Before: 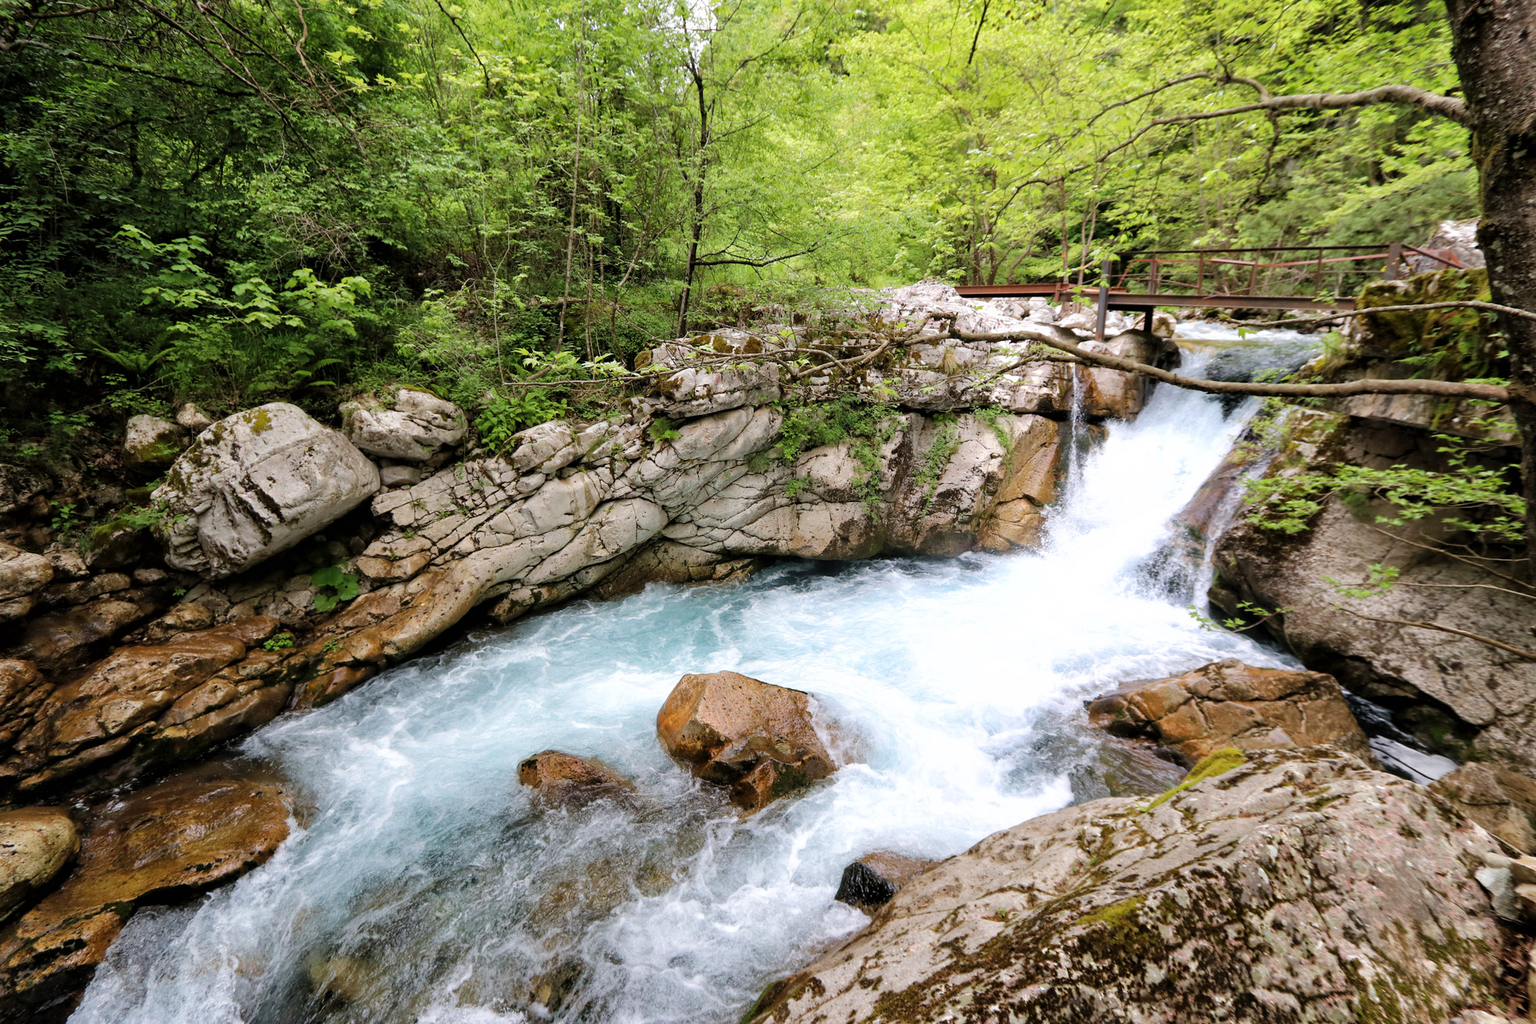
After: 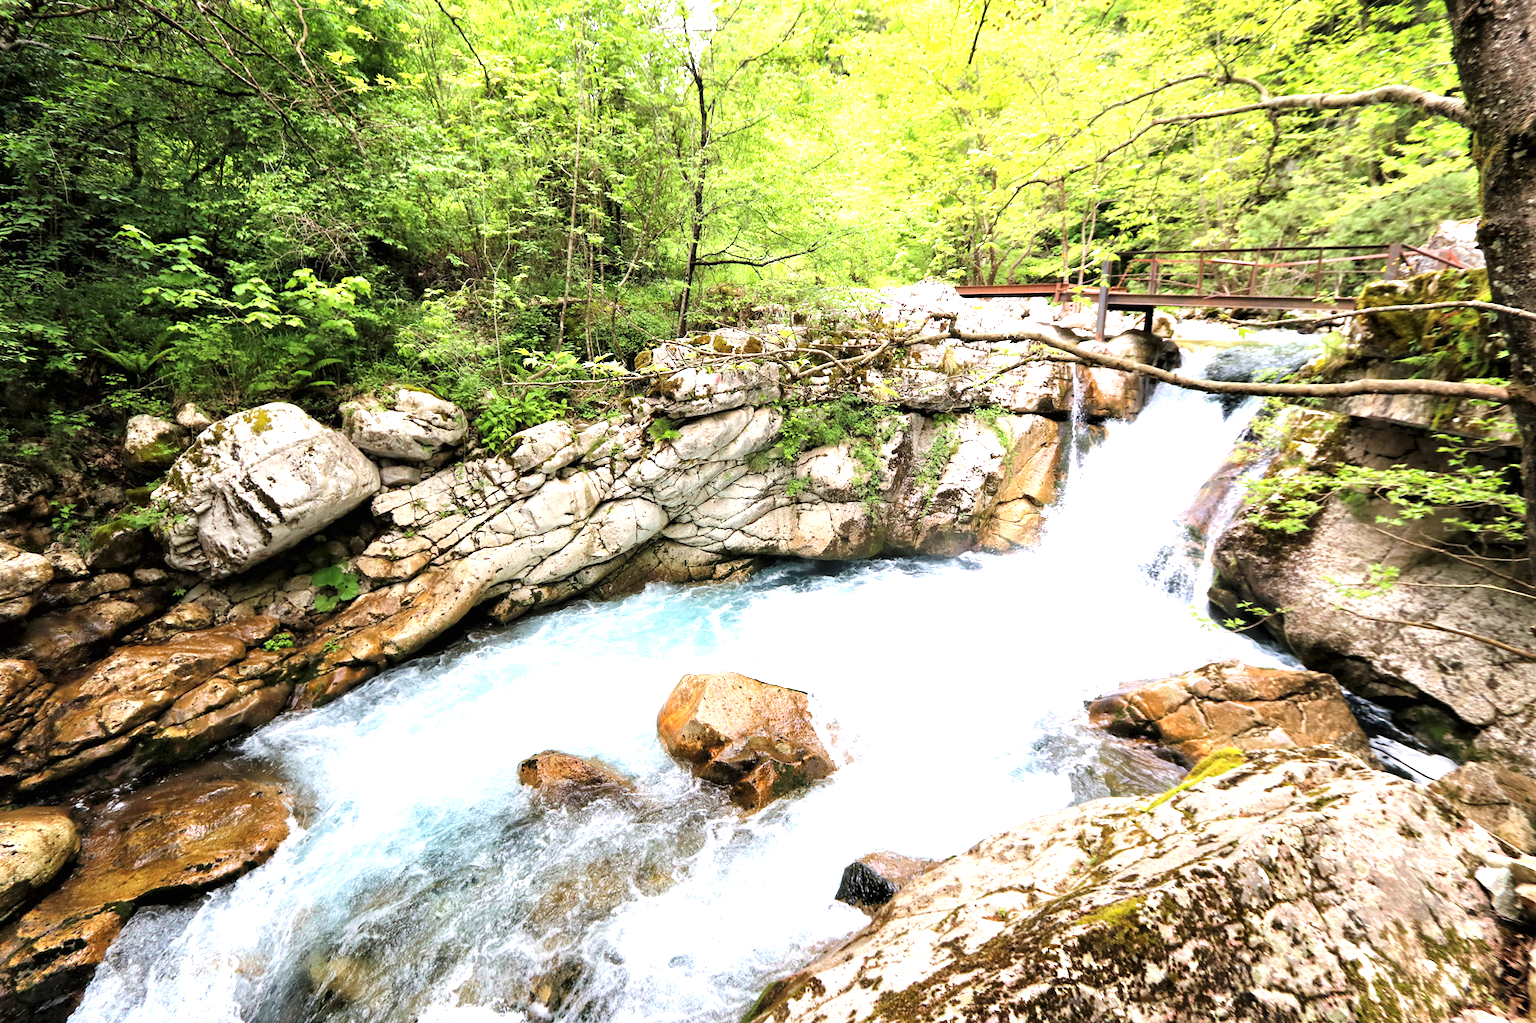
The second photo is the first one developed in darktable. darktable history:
tone equalizer: on, module defaults
exposure: exposure 1.25 EV, compensate exposure bias true, compensate highlight preservation false
